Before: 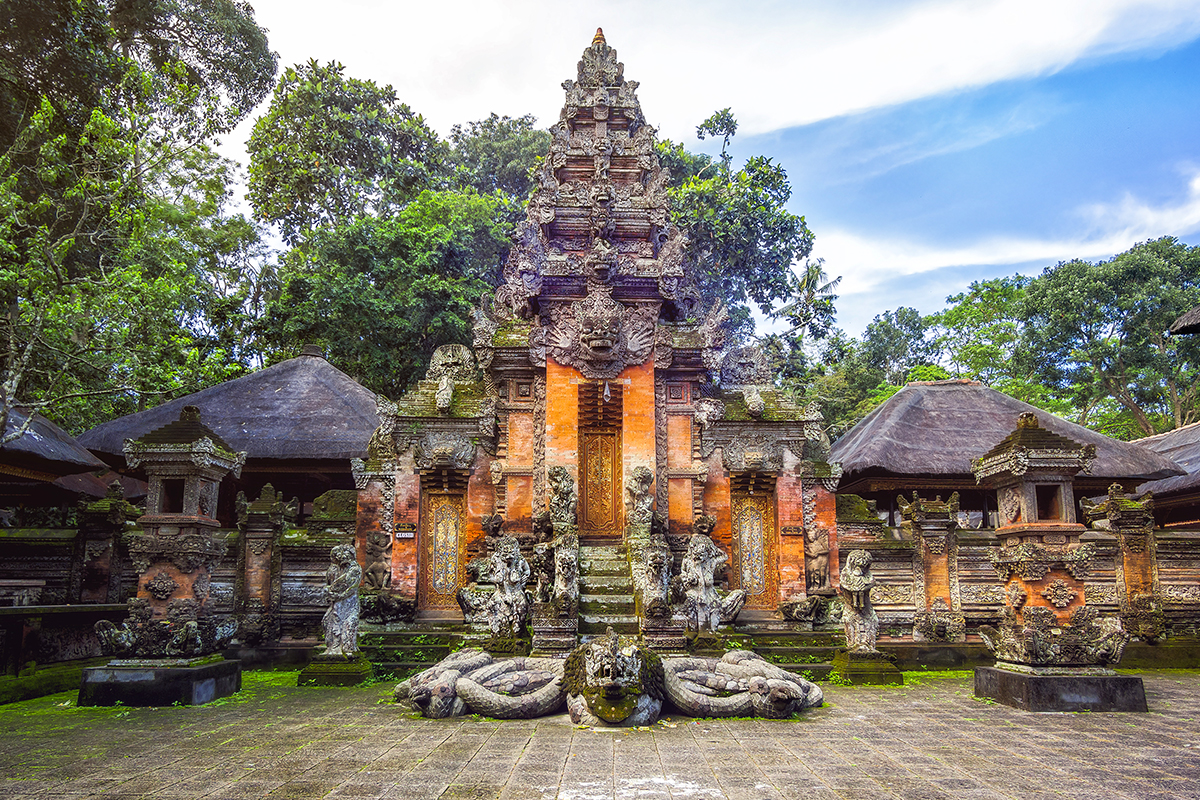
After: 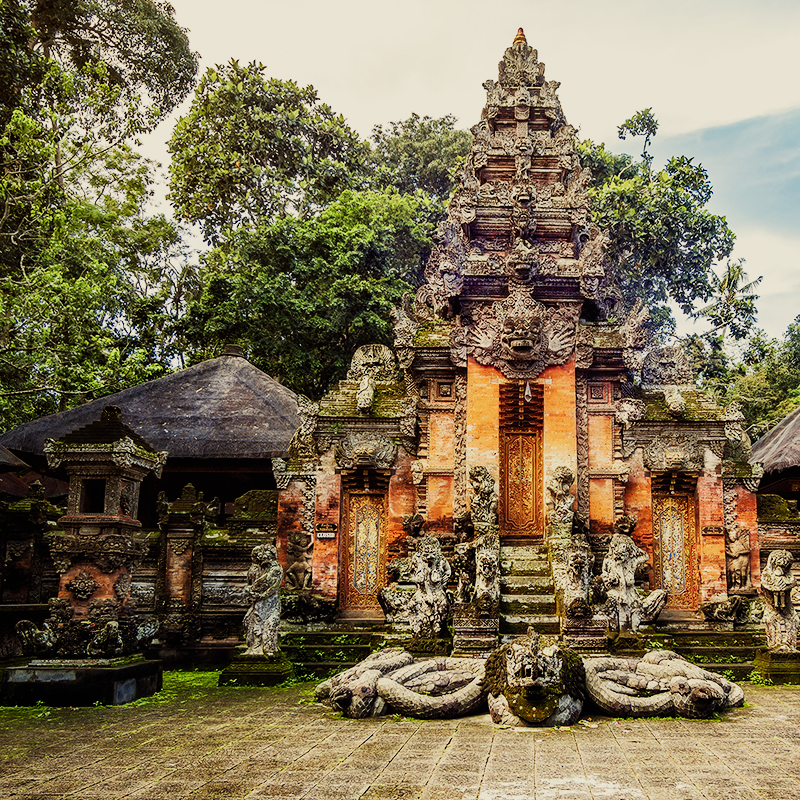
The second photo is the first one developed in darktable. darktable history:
crop and rotate: left 6.617%, right 26.717%
haze removal: compatibility mode true, adaptive false
sigmoid: contrast 1.8, skew -0.2, preserve hue 0%, red attenuation 0.1, red rotation 0.035, green attenuation 0.1, green rotation -0.017, blue attenuation 0.15, blue rotation -0.052, base primaries Rec2020
white balance: red 1.08, blue 0.791
